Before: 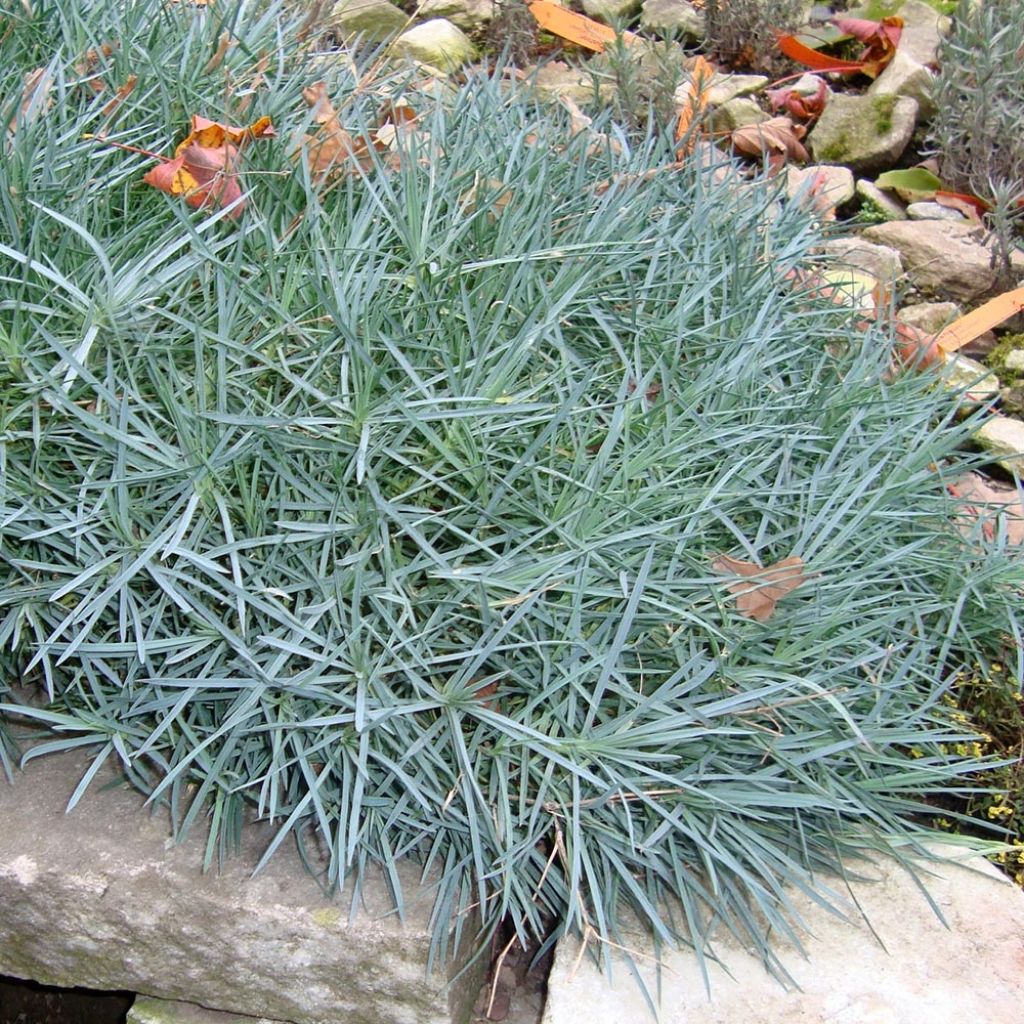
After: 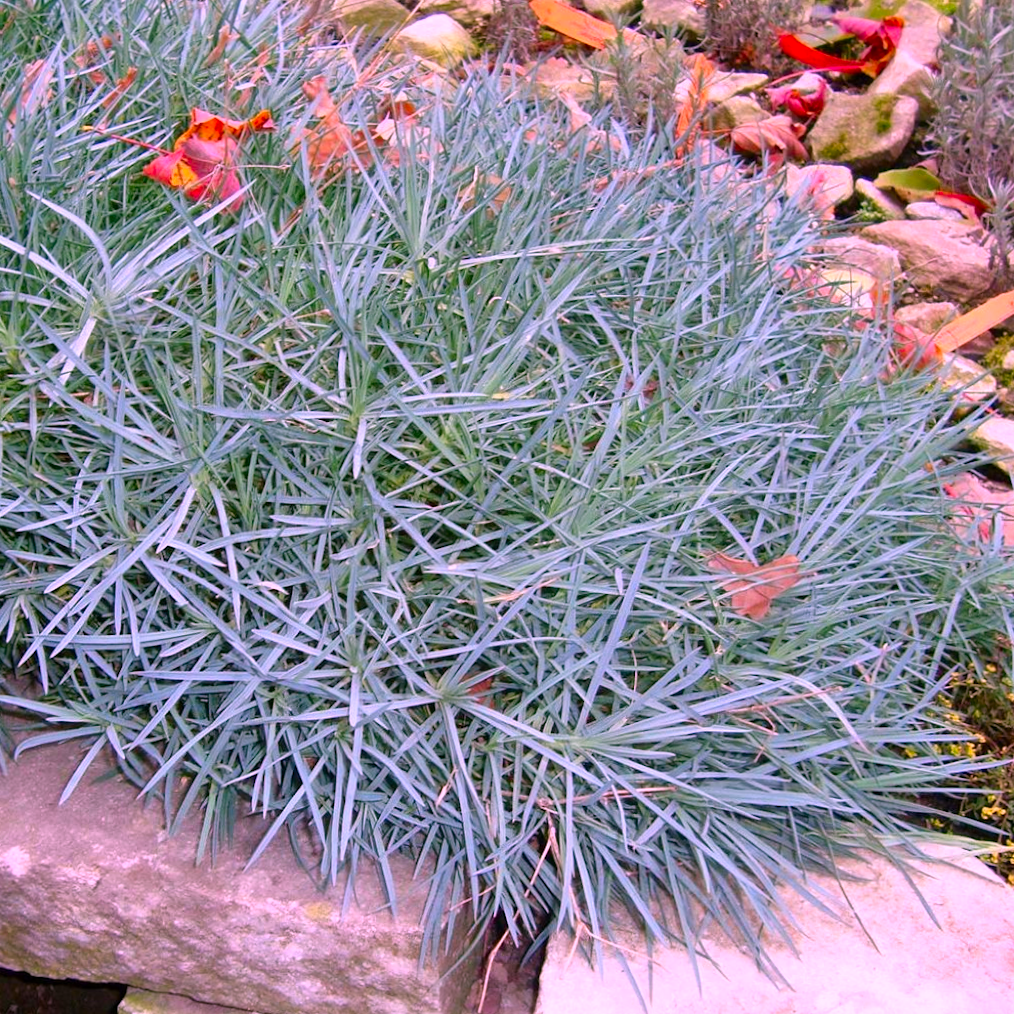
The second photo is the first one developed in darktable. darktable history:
crop and rotate: angle -0.537°
color correction: highlights a* 19.19, highlights b* -11.46, saturation 1.64
